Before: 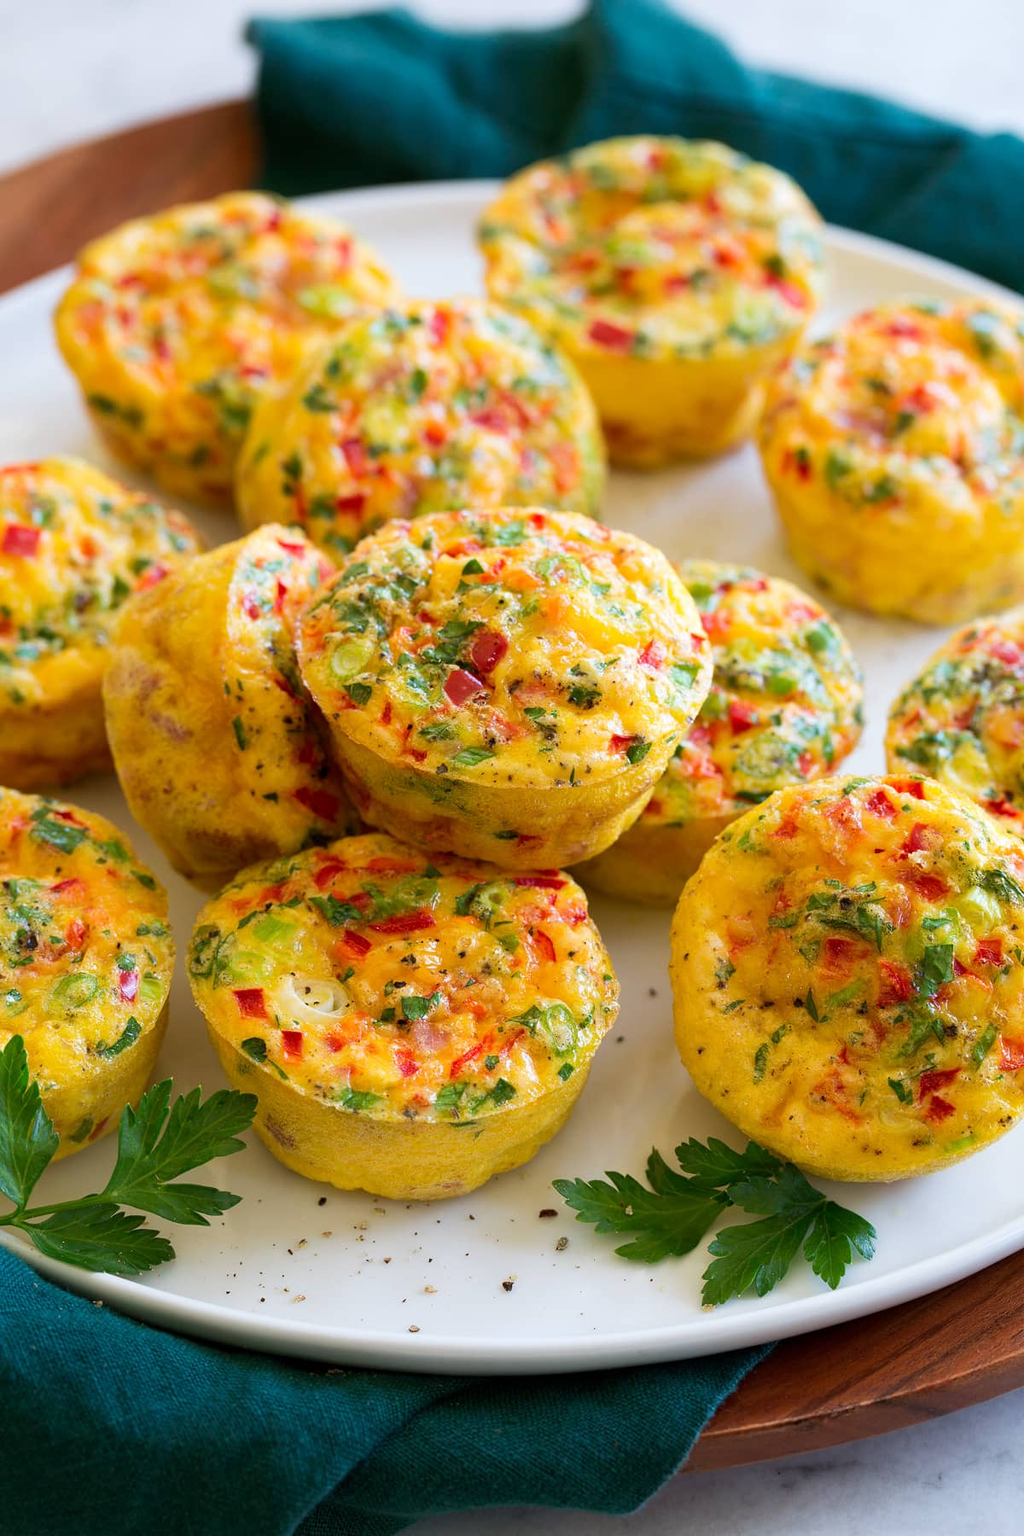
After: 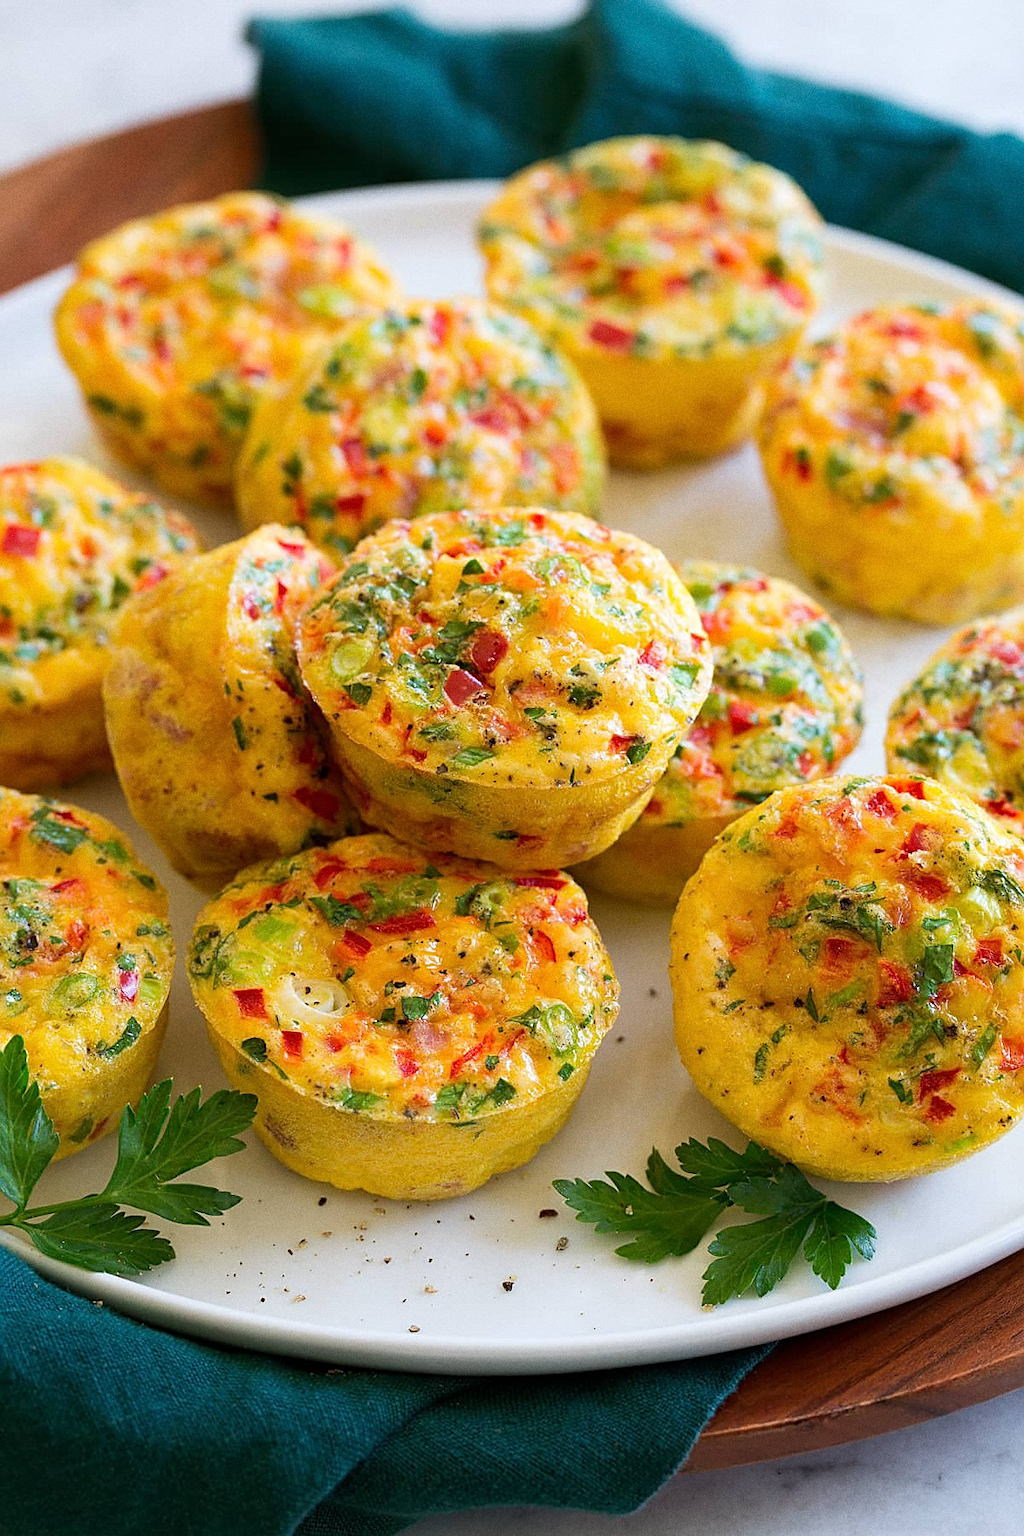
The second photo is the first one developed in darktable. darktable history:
color balance: mode lift, gamma, gain (sRGB)
grain: coarseness 0.09 ISO
sharpen: on, module defaults
